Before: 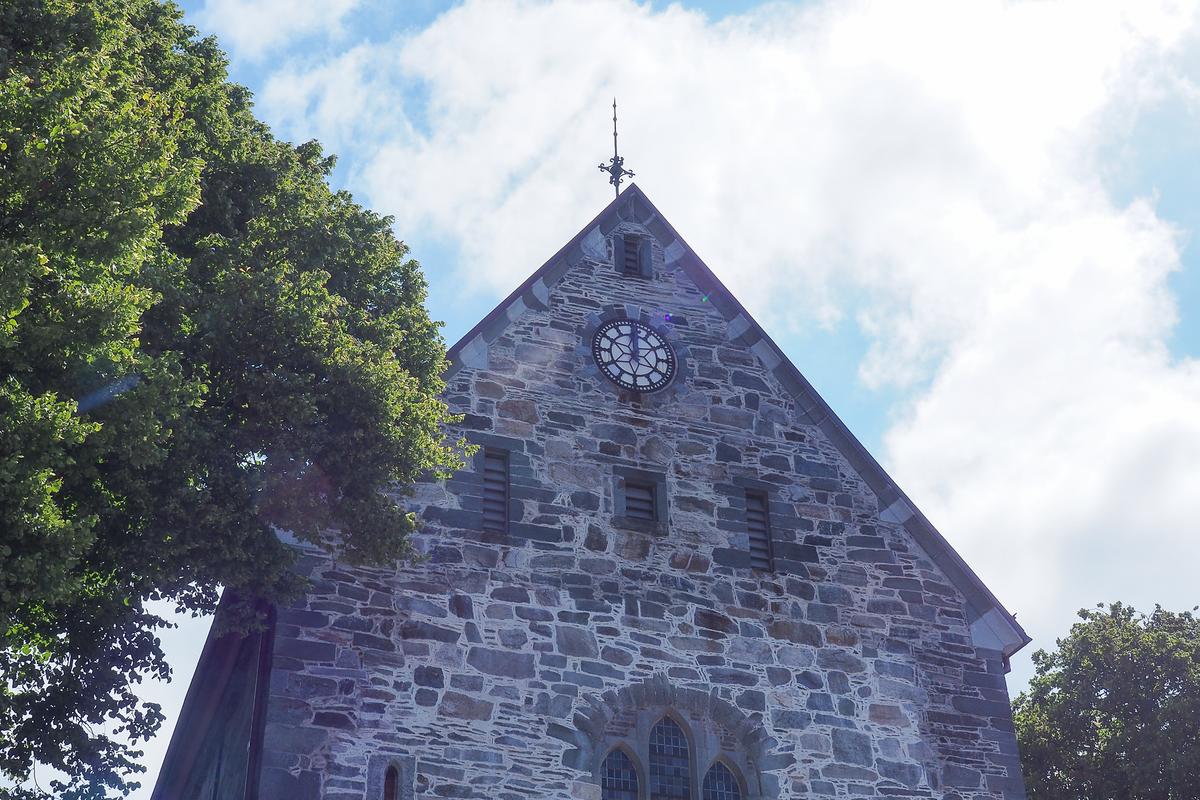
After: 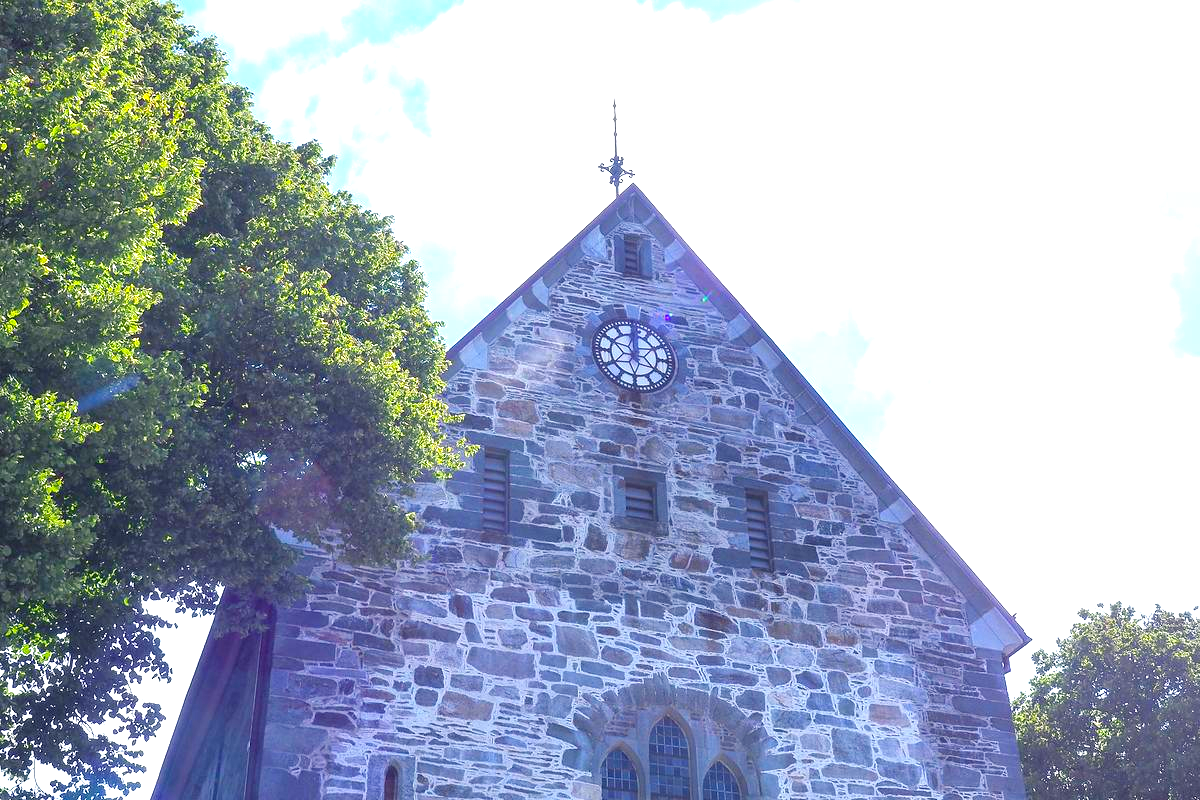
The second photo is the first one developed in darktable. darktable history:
color balance rgb: shadows lift › chroma 4.272%, shadows lift › hue 253.46°, perceptual saturation grading › global saturation 24.941%, perceptual brilliance grading › global brilliance 10.544%, perceptual brilliance grading › shadows 15.362%
exposure: exposure 0.67 EV, compensate highlight preservation false
